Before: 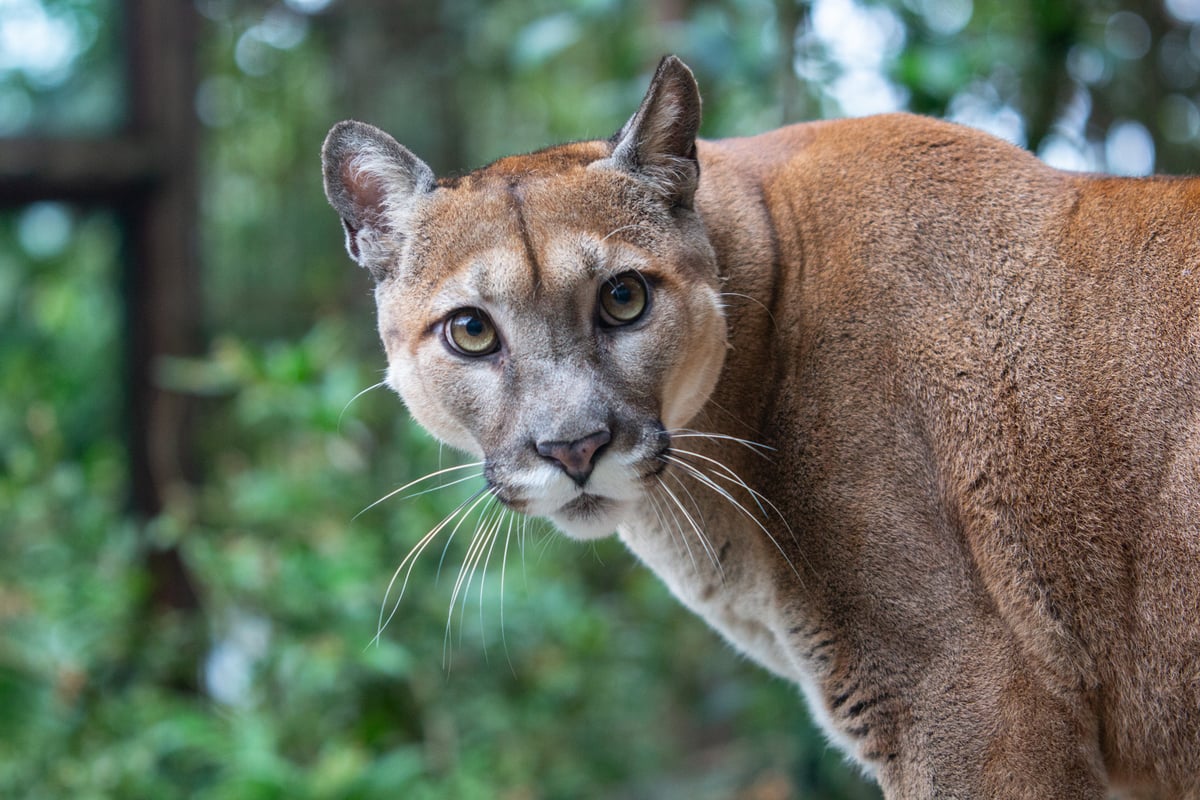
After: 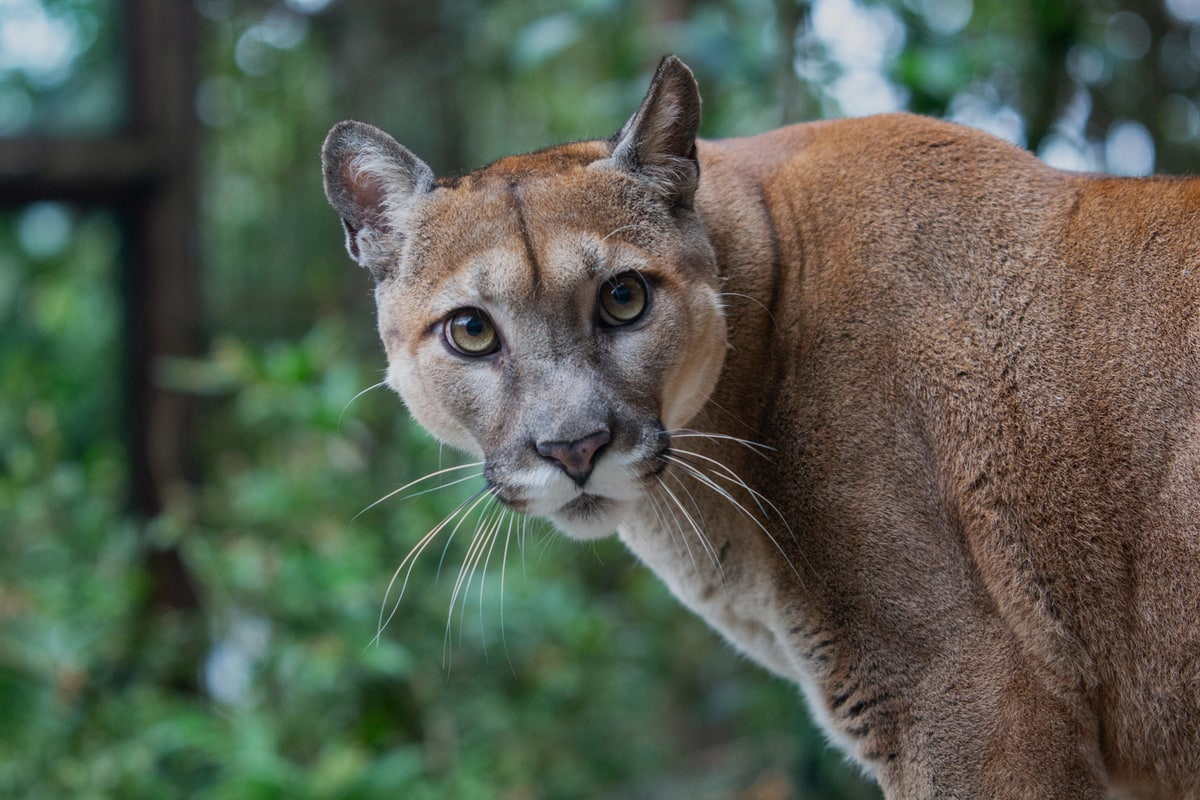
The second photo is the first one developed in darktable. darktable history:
exposure: exposure -0.493 EV, compensate highlight preservation false
